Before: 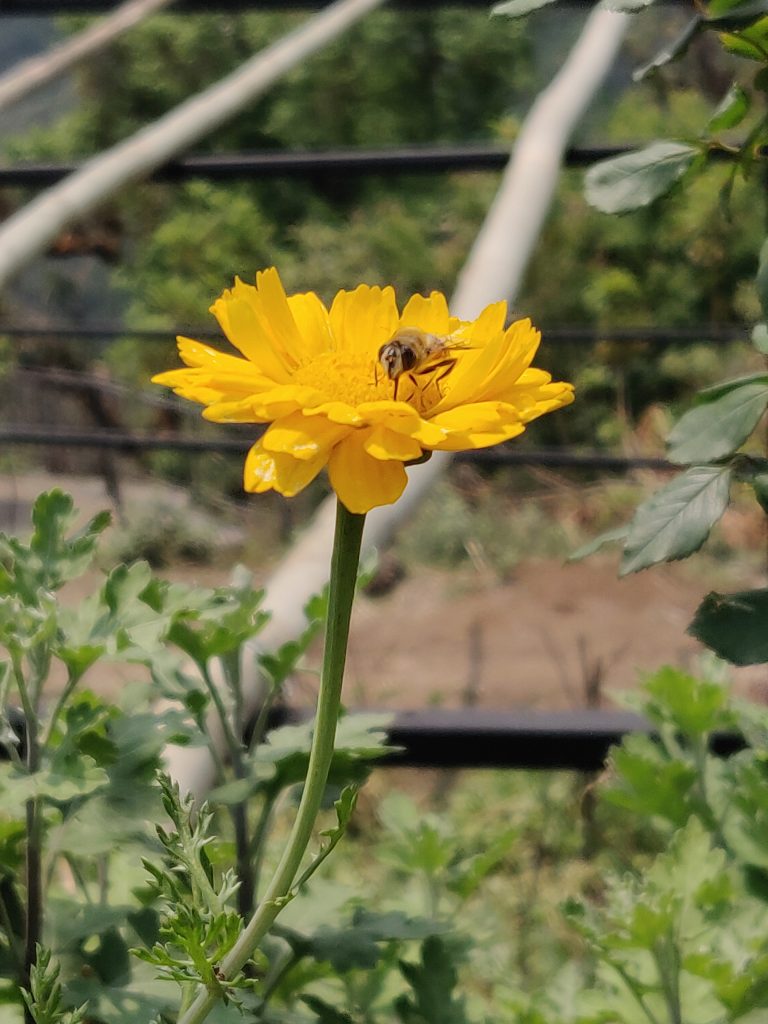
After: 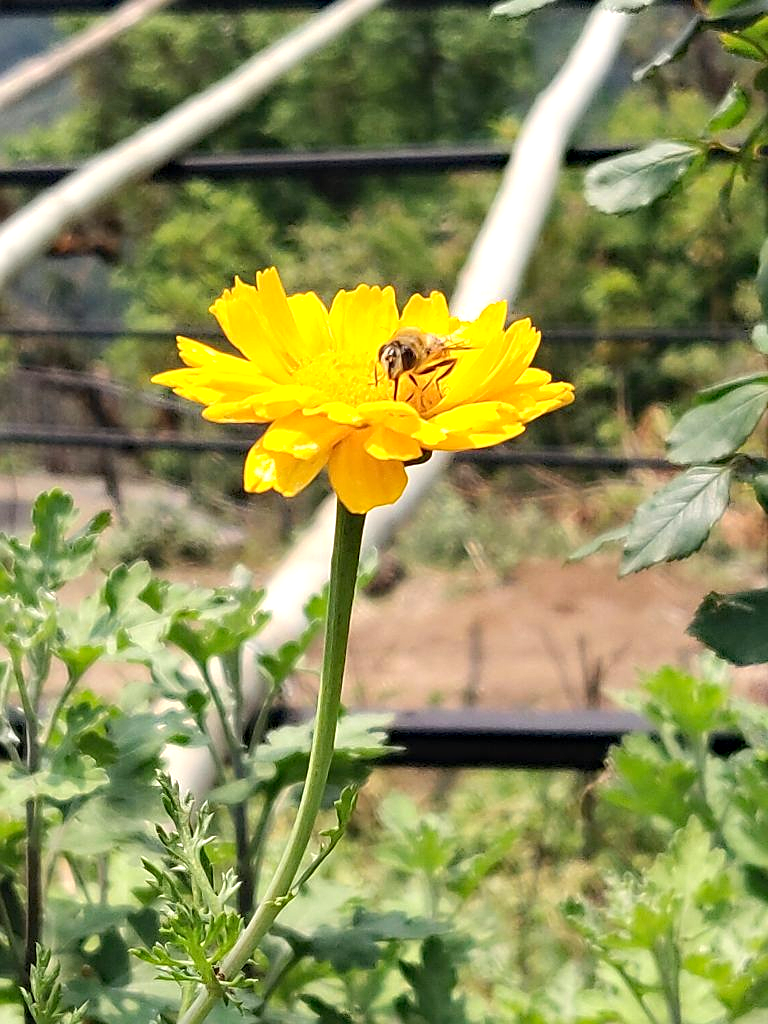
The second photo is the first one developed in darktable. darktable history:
exposure: black level correction 0, exposure 0.894 EV, compensate highlight preservation false
sharpen: on, module defaults
haze removal: compatibility mode true, adaptive false
